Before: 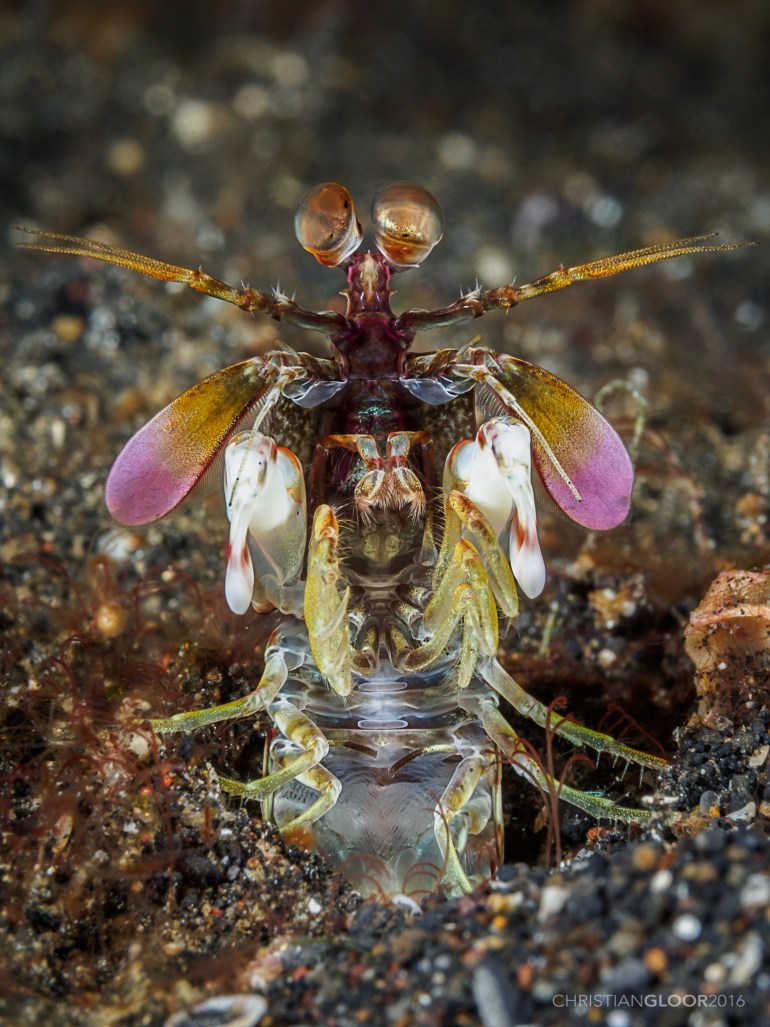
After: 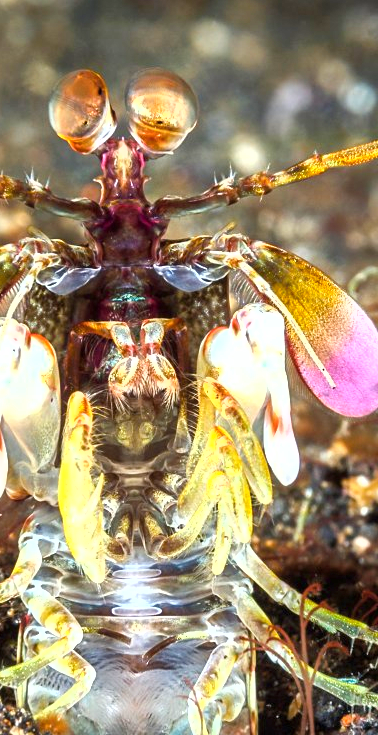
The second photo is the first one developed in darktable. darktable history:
color balance rgb: linear chroma grading › global chroma 15.248%, perceptual saturation grading › global saturation 1.512%, perceptual saturation grading › highlights -1.102%, perceptual saturation grading › mid-tones 4.216%, perceptual saturation grading › shadows 8.114%
exposure: exposure 1.001 EV, compensate exposure bias true, compensate highlight preservation false
shadows and highlights: radius 113.15, shadows 51.69, white point adjustment 9.15, highlights -2.62, soften with gaussian
crop: left 32.052%, top 11.004%, right 18.769%, bottom 17.338%
